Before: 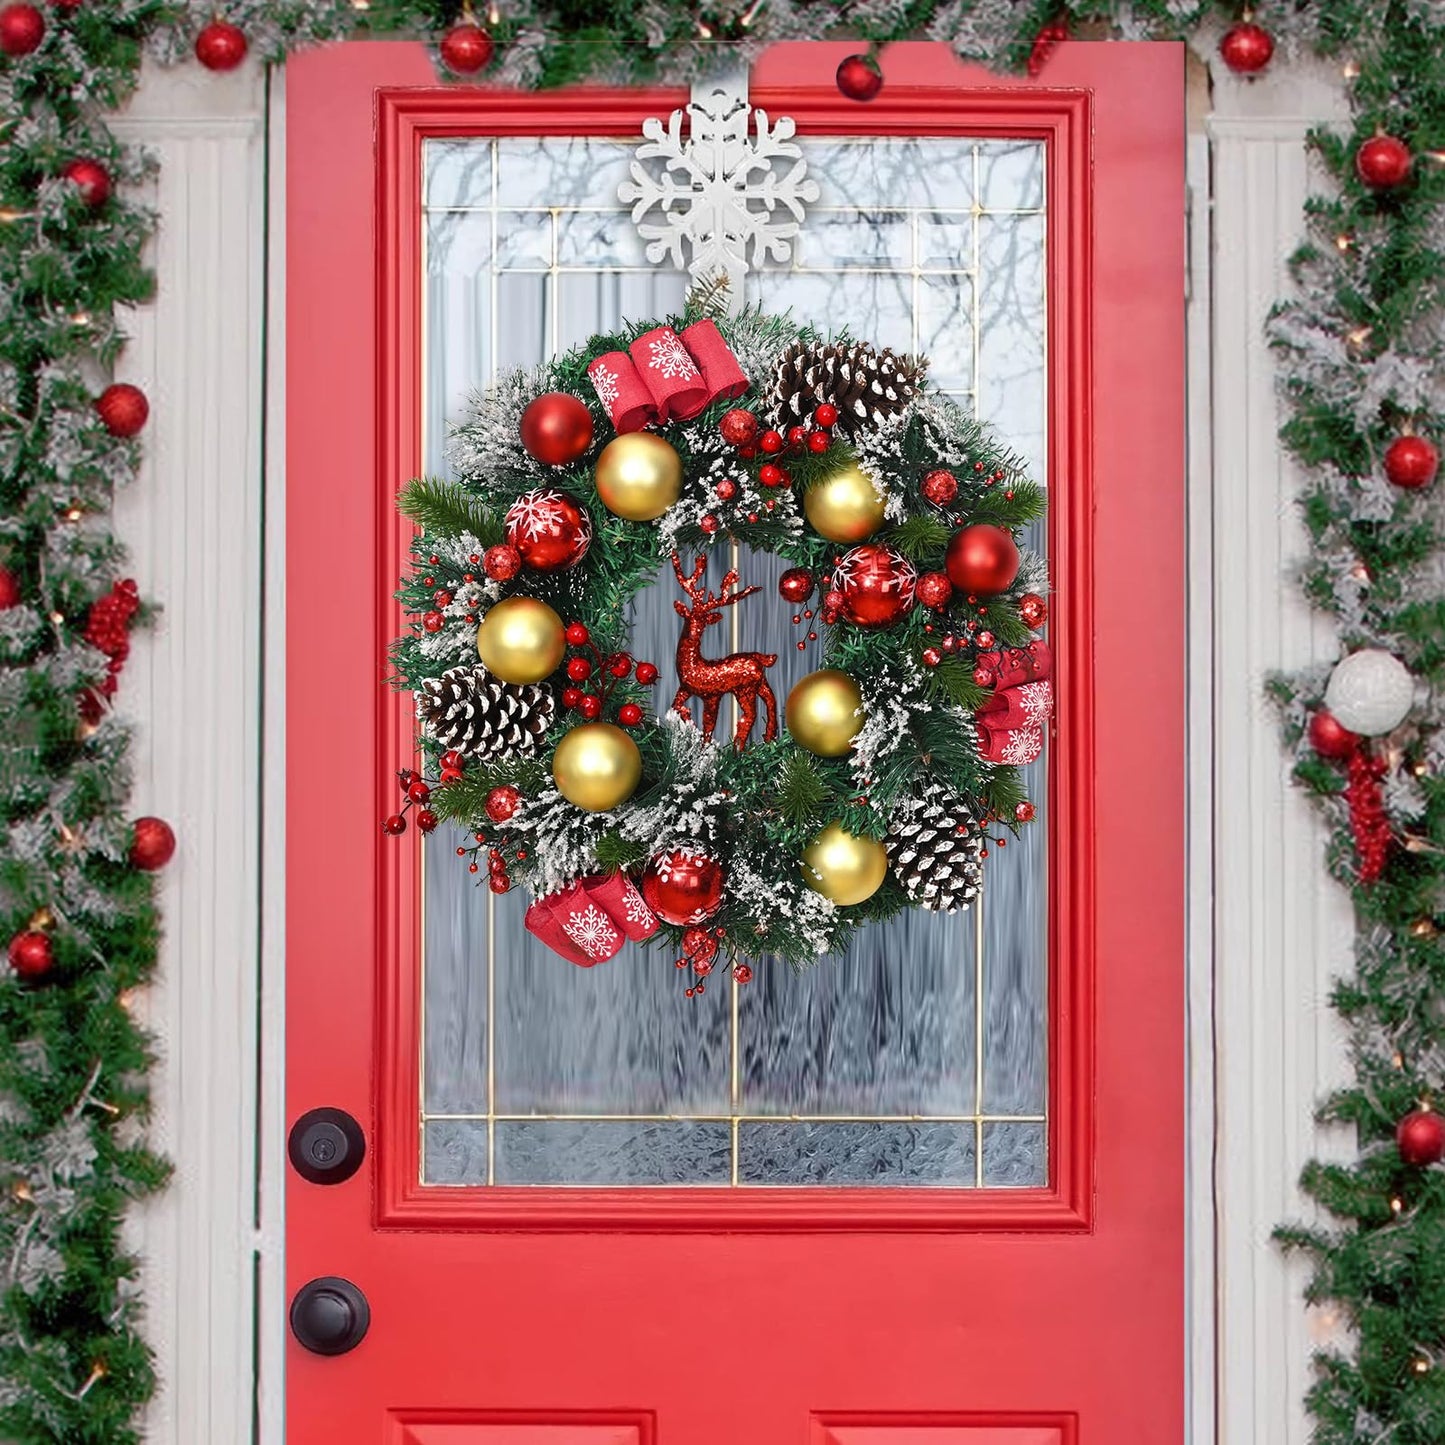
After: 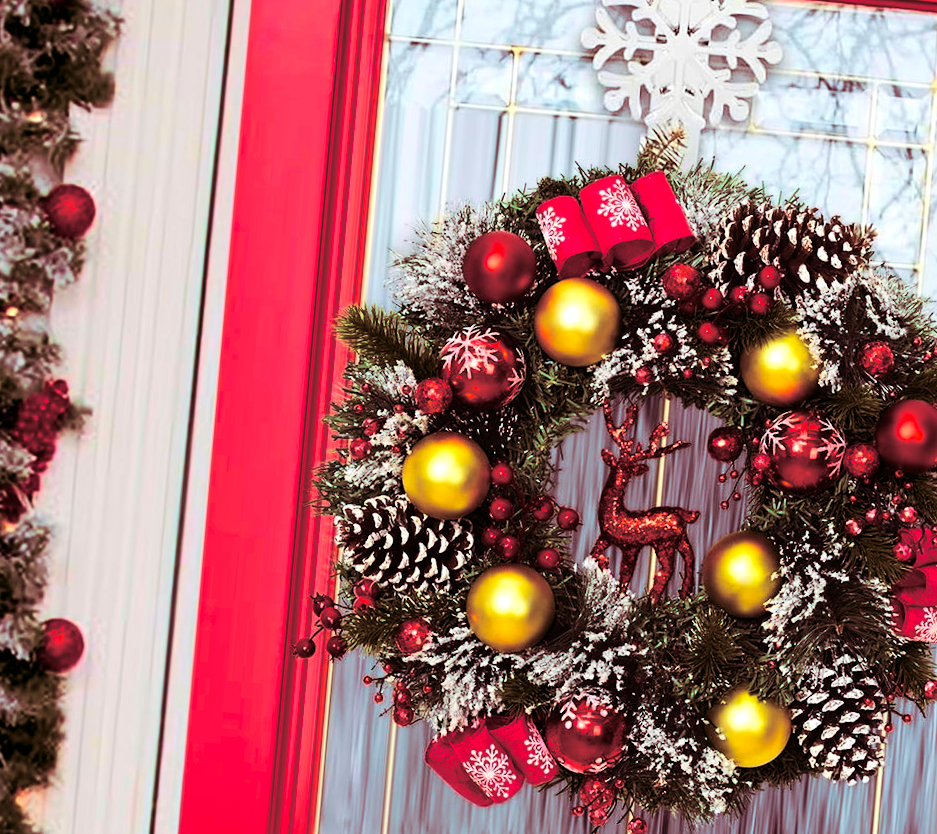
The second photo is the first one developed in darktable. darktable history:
split-toning: highlights › hue 187.2°, highlights › saturation 0.83, balance -68.05, compress 56.43%
color balance rgb: linear chroma grading › global chroma 9%, perceptual saturation grading › global saturation 36%, perceptual saturation grading › shadows 35%, perceptual brilliance grading › global brilliance 15%, perceptual brilliance grading › shadows -35%, global vibrance 15%
crop and rotate: angle -4.99°, left 2.122%, top 6.945%, right 27.566%, bottom 30.519%
tone curve: curves: ch0 [(0, 0) (0.091, 0.066) (0.184, 0.16) (0.491, 0.519) (0.748, 0.765) (1, 0.919)]; ch1 [(0, 0) (0.179, 0.173) (0.322, 0.32) (0.424, 0.424) (0.502, 0.5) (0.56, 0.575) (0.631, 0.675) (0.777, 0.806) (1, 1)]; ch2 [(0, 0) (0.434, 0.447) (0.497, 0.498) (0.539, 0.566) (0.676, 0.691) (1, 1)], color space Lab, independent channels, preserve colors none
